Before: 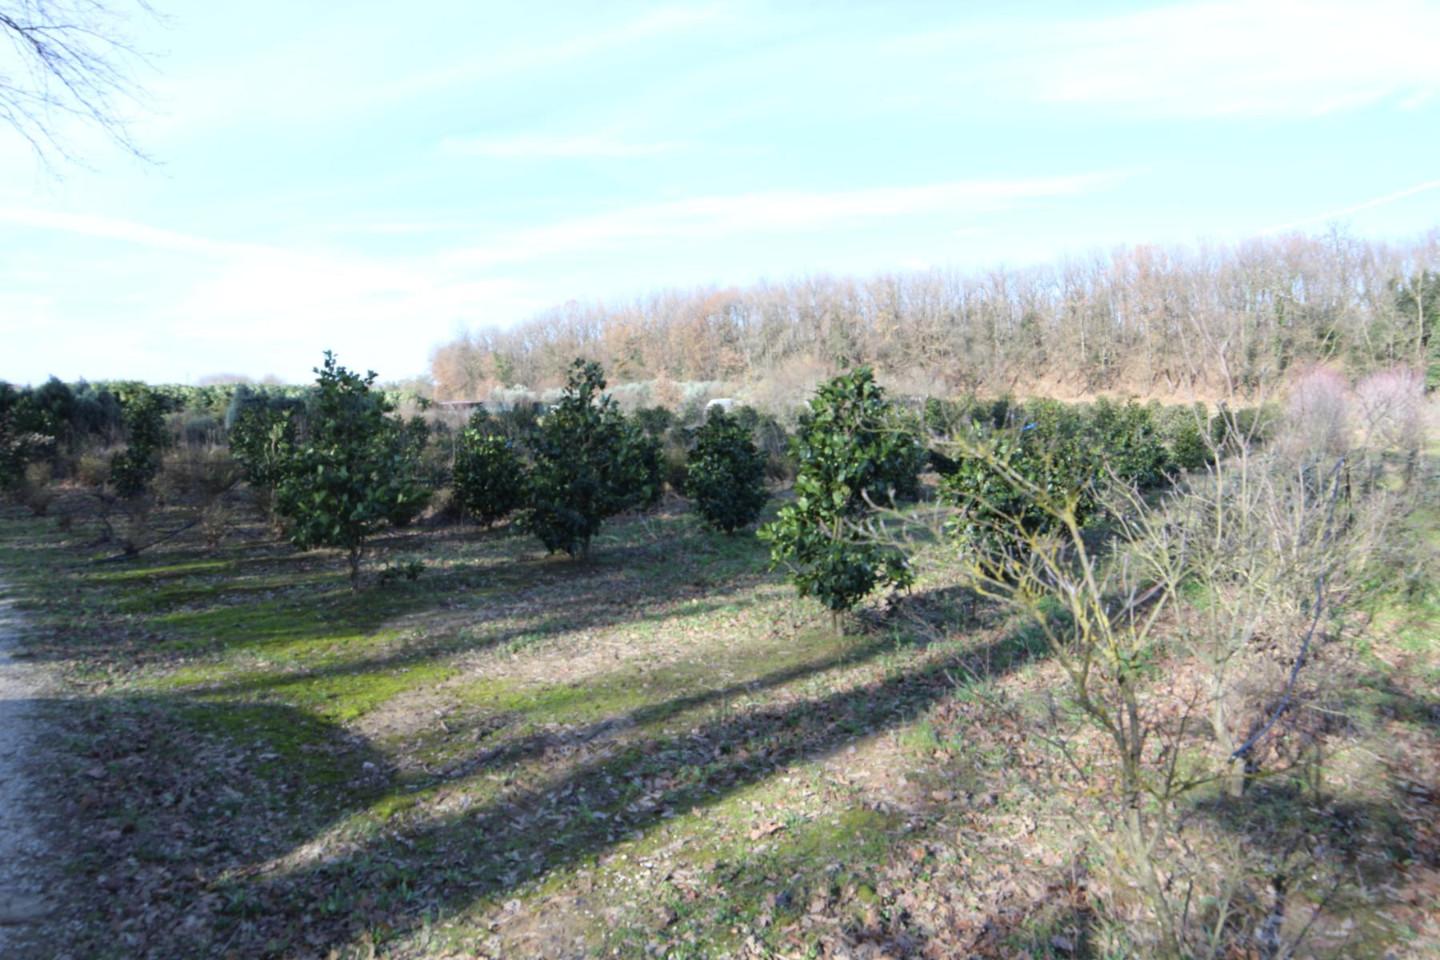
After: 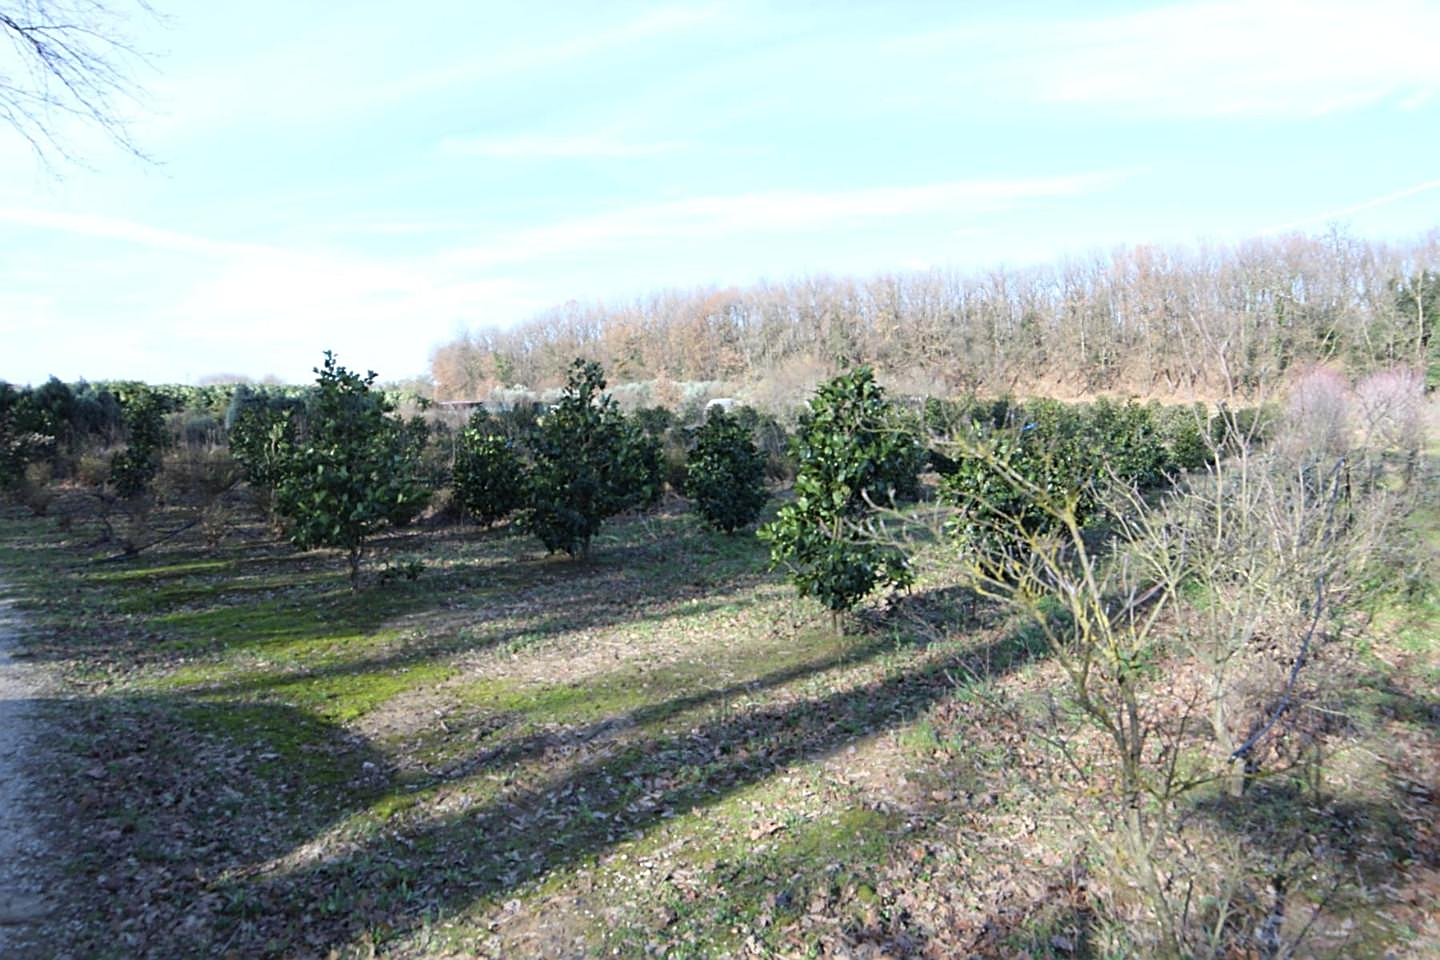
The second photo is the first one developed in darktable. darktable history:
sharpen: amount 0.736
